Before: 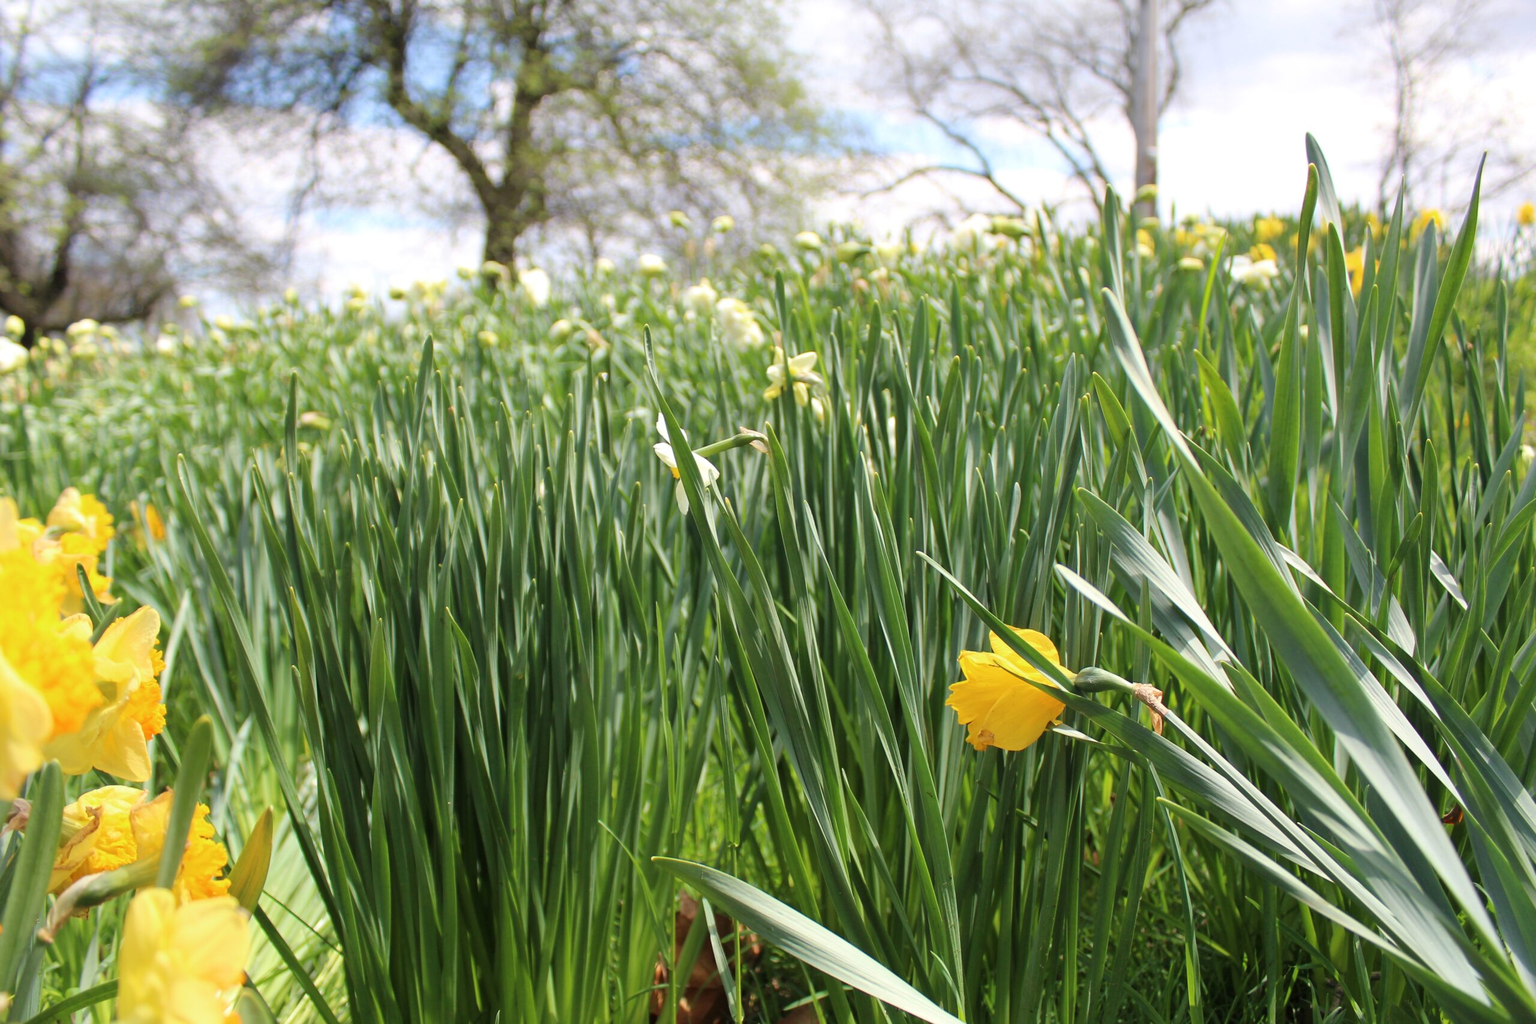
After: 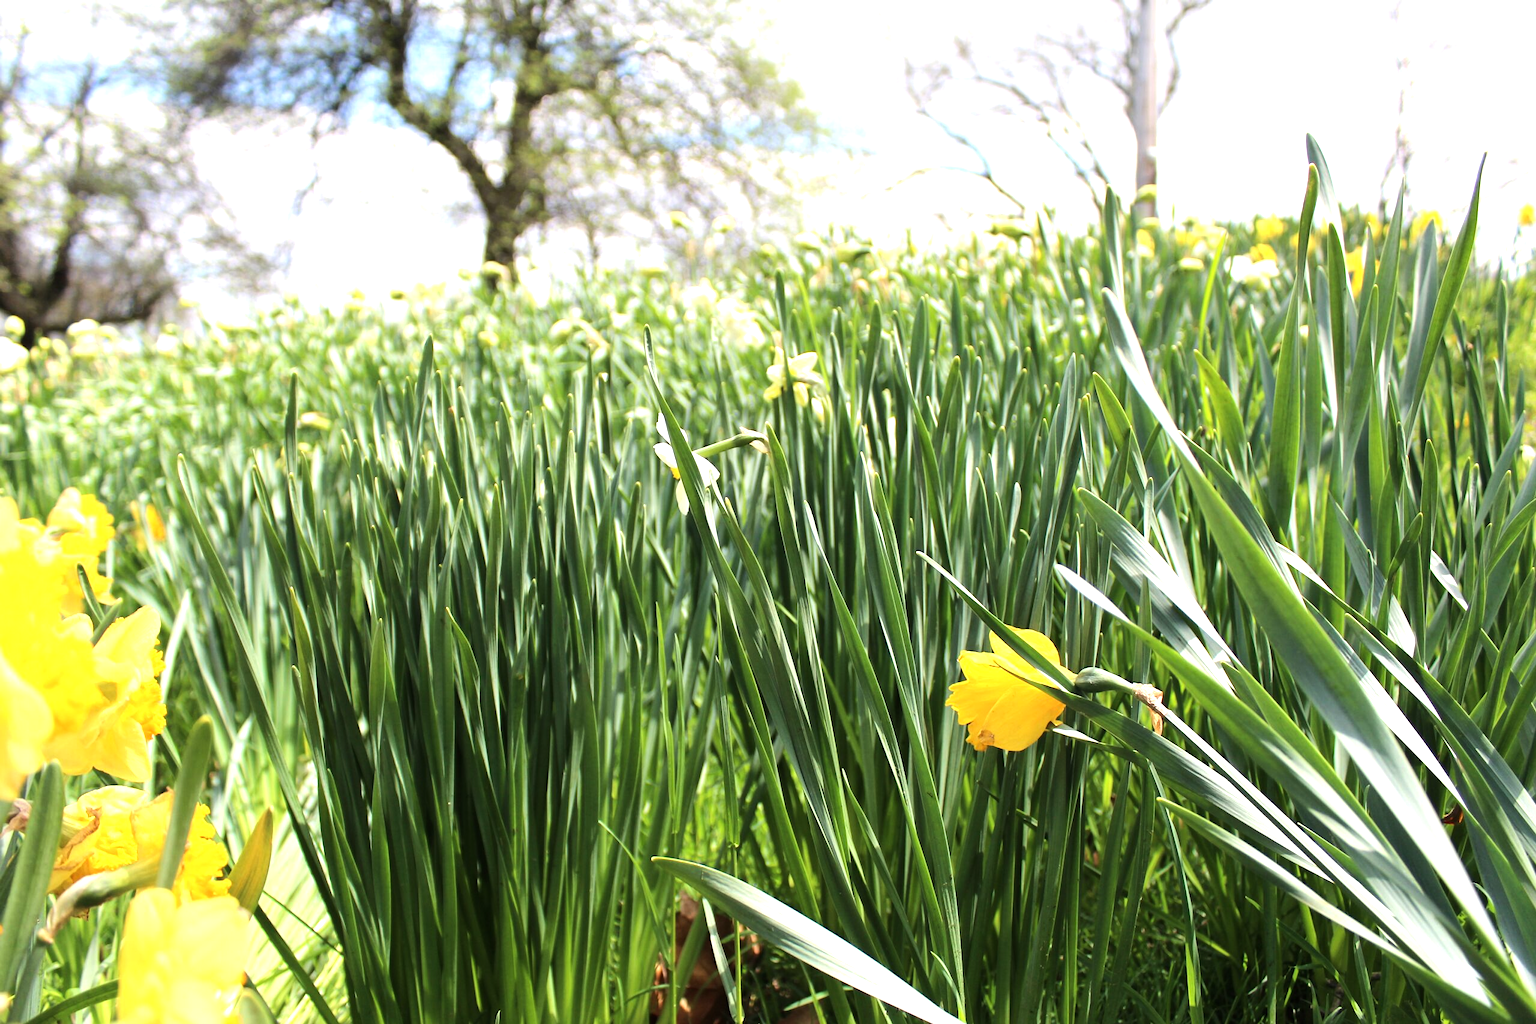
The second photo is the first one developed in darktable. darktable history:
exposure: exposure 0.2 EV, compensate highlight preservation false
tone equalizer: -8 EV -0.75 EV, -7 EV -0.7 EV, -6 EV -0.6 EV, -5 EV -0.4 EV, -3 EV 0.4 EV, -2 EV 0.6 EV, -1 EV 0.7 EV, +0 EV 0.75 EV, edges refinement/feathering 500, mask exposure compensation -1.57 EV, preserve details no
